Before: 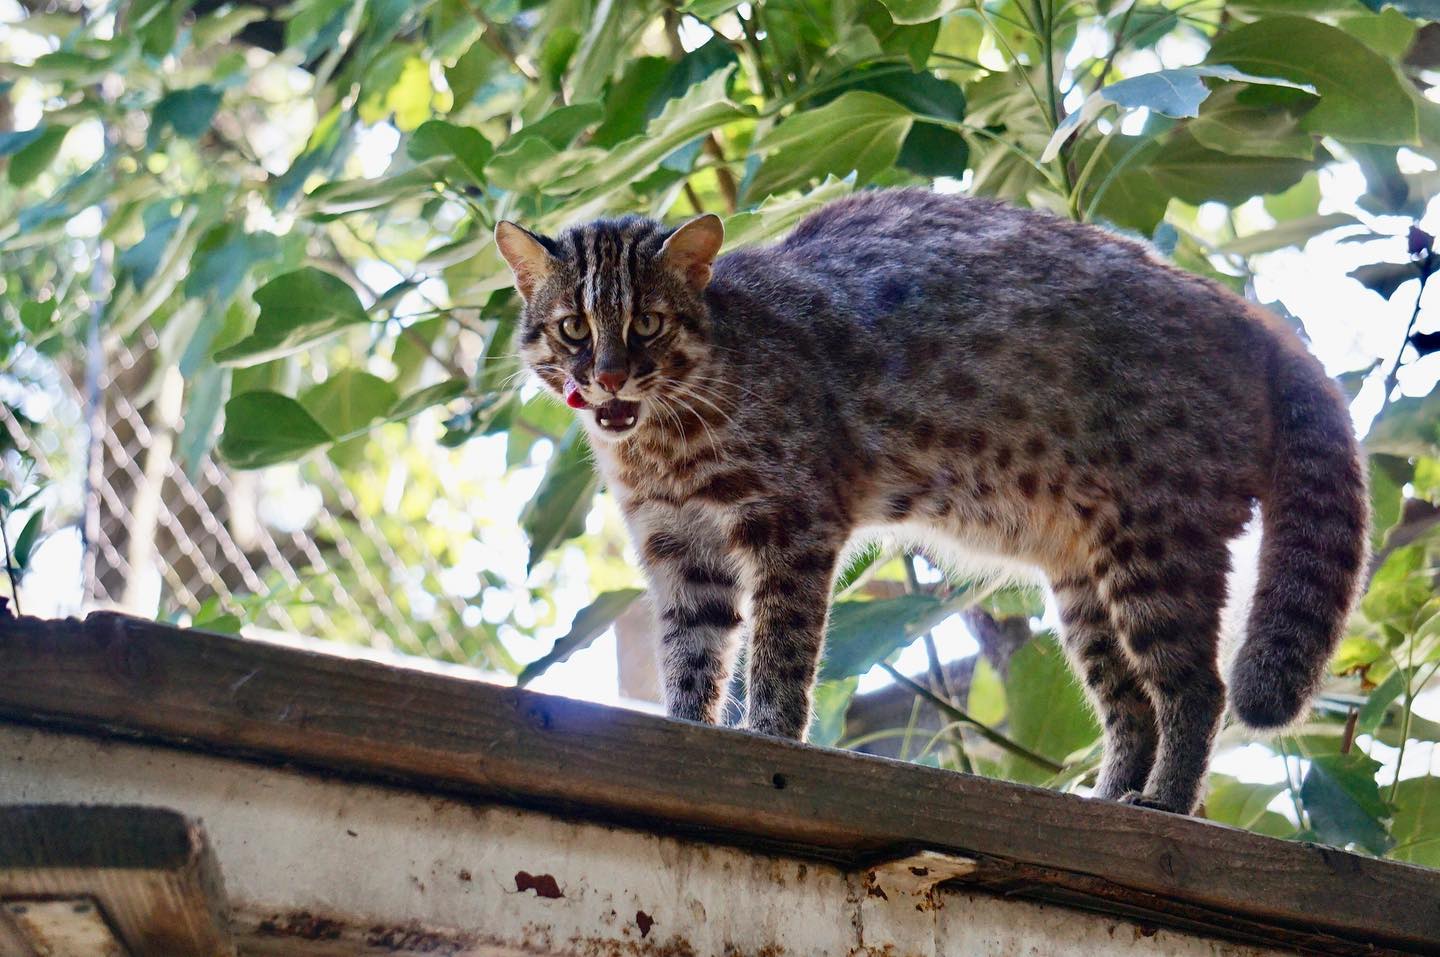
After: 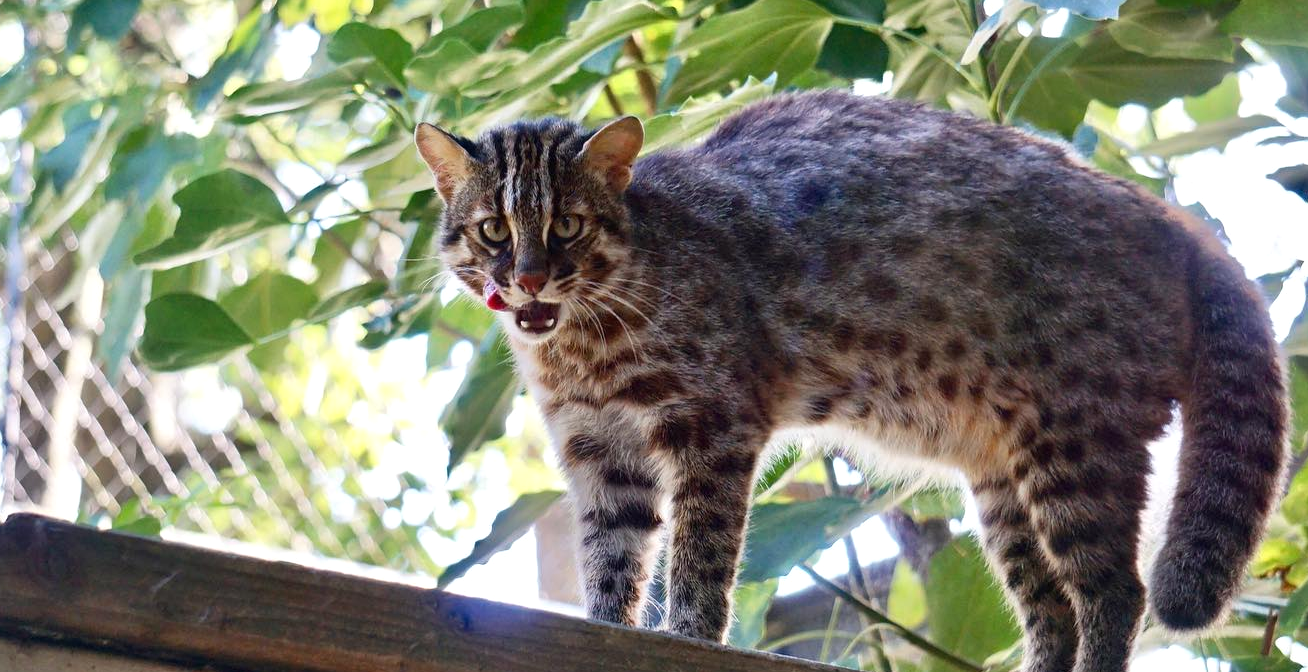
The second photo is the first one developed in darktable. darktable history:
exposure: black level correction 0, exposure 0.2 EV, compensate exposure bias true, compensate highlight preservation false
crop: left 5.596%, top 10.314%, right 3.534%, bottom 19.395%
